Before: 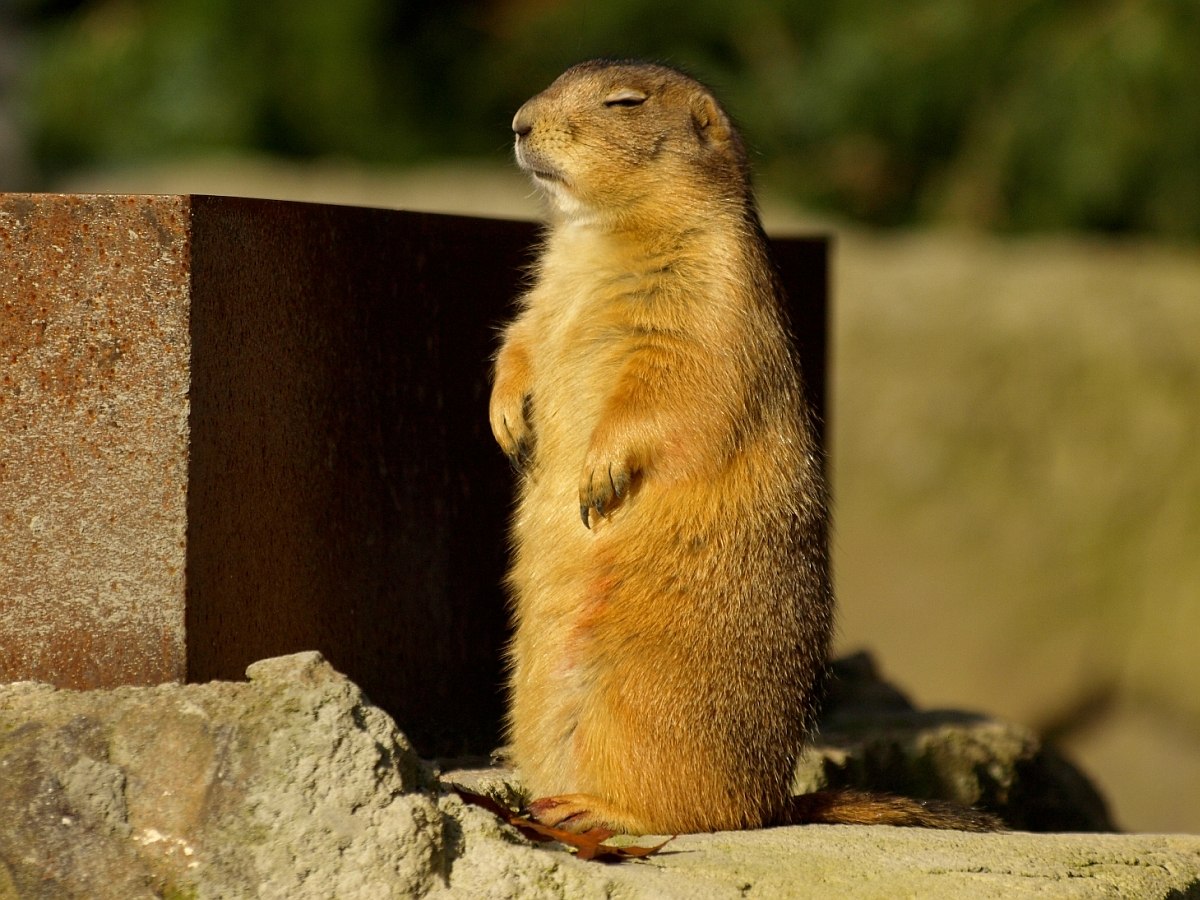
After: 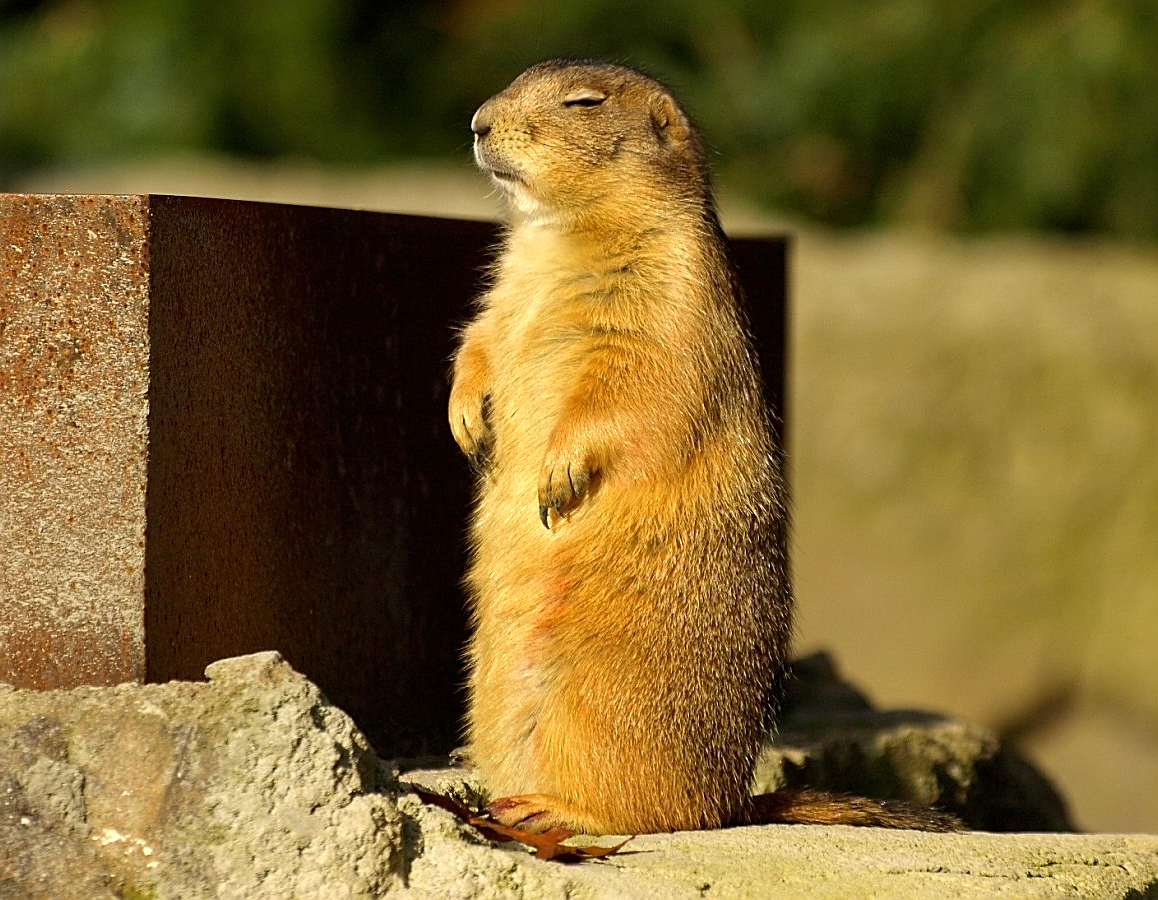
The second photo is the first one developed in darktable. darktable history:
crop and rotate: left 3.466%
exposure: exposure 0.377 EV, compensate exposure bias true, compensate highlight preservation false
sharpen: on, module defaults
